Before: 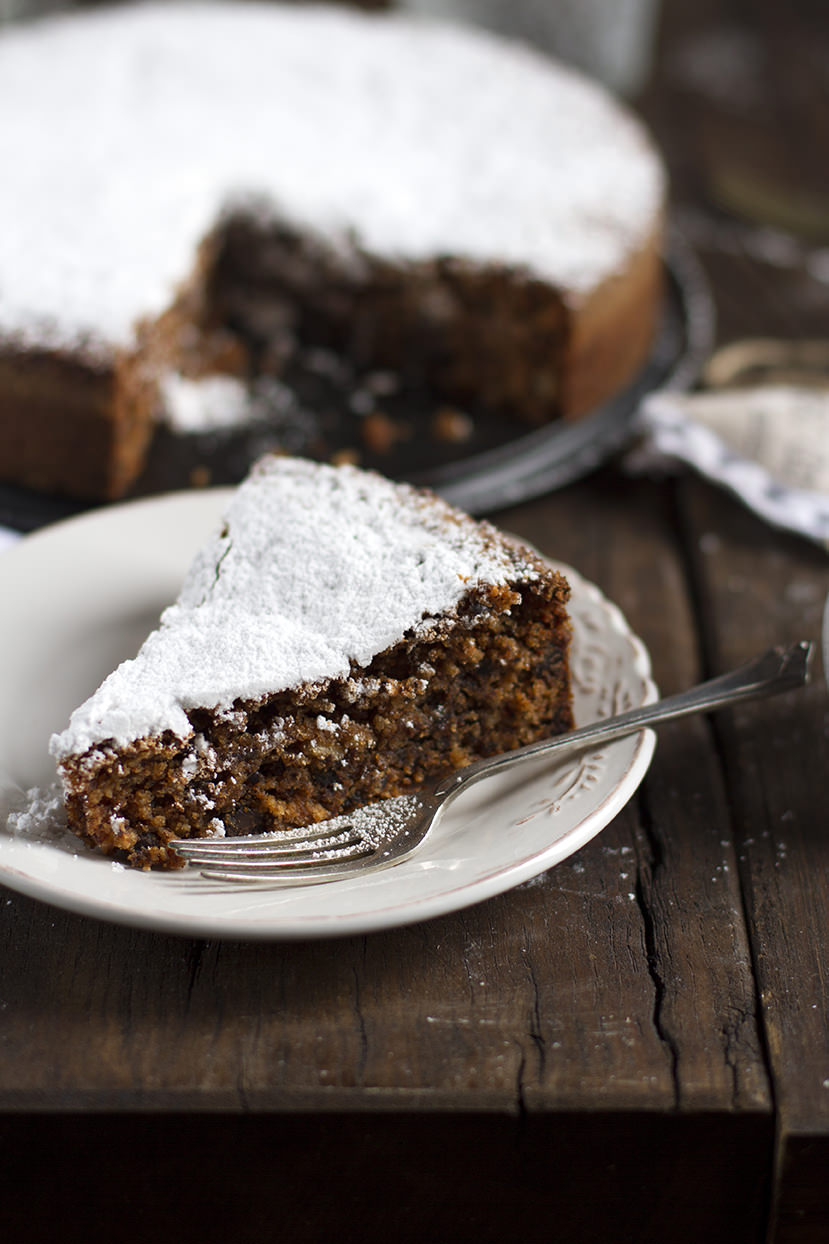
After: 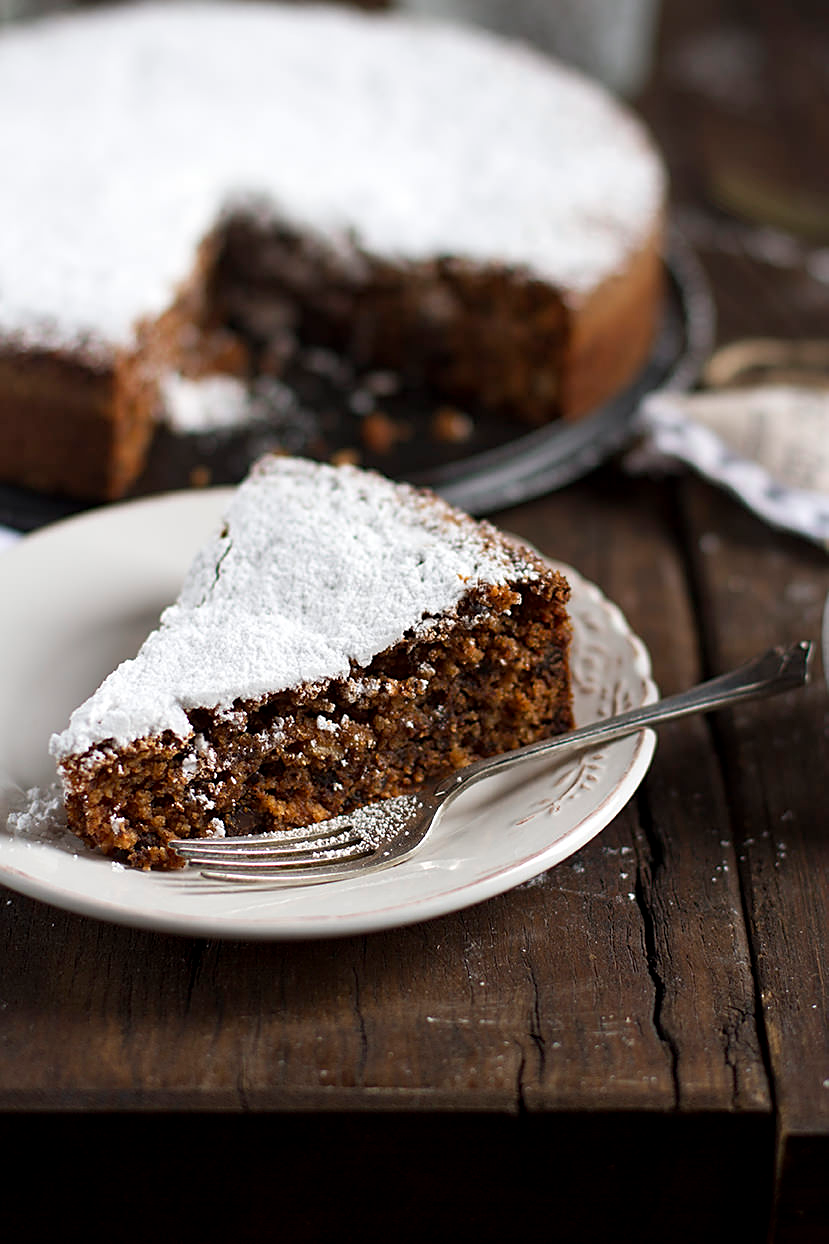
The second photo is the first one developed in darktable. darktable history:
exposure: black level correction 0.001, compensate exposure bias true, compensate highlight preservation false
sharpen: on, module defaults
